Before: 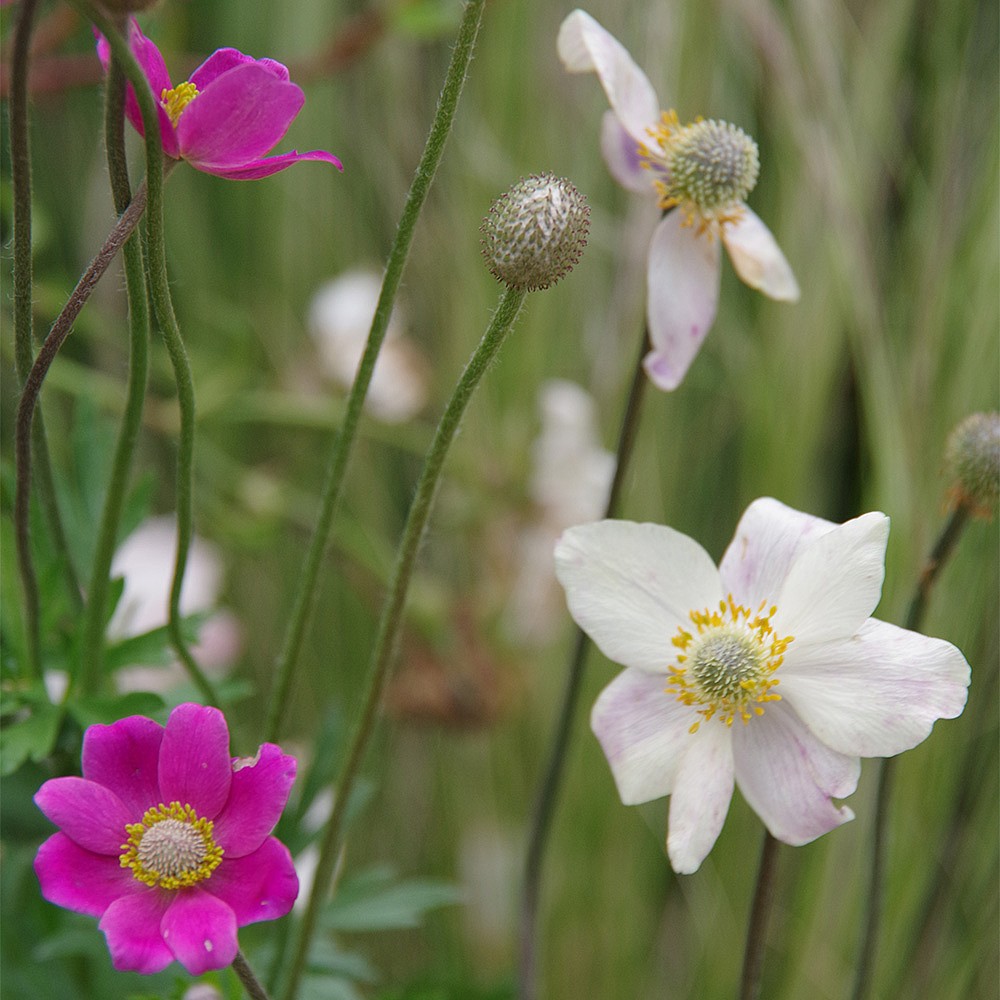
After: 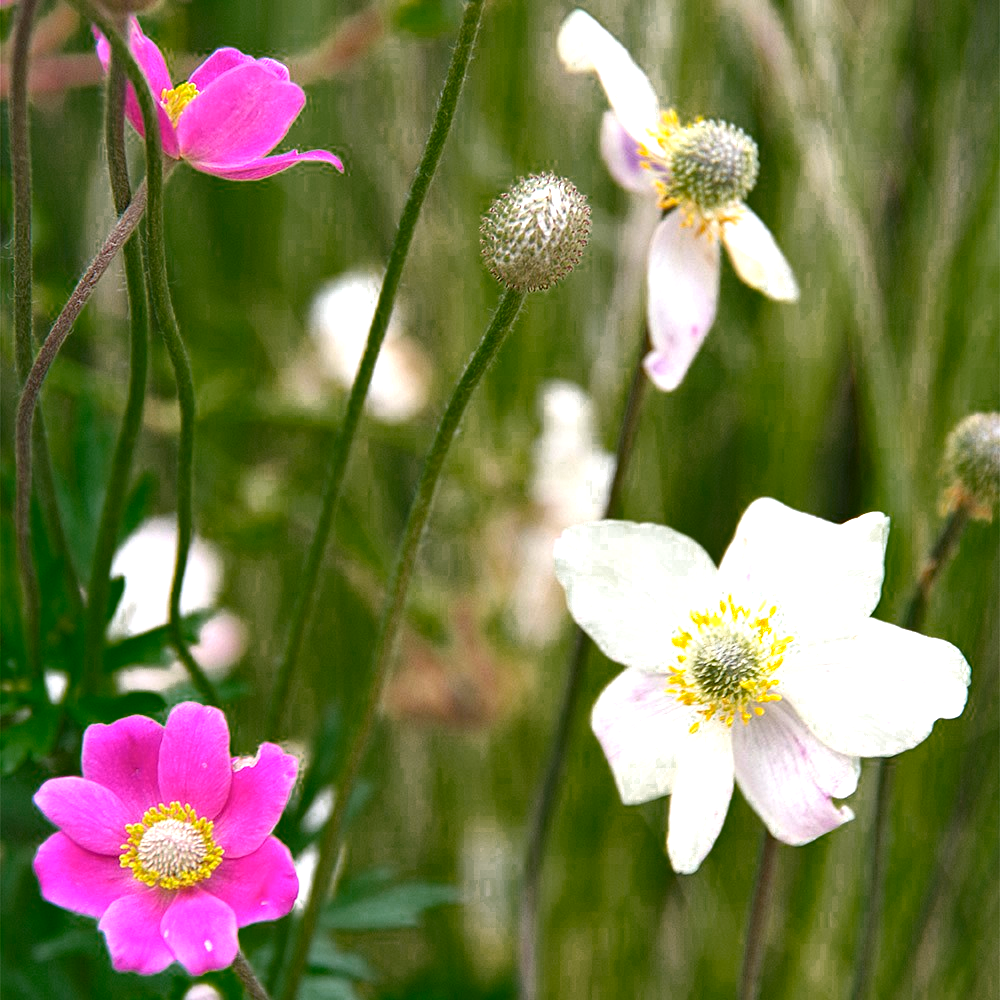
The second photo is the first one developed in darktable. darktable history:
exposure: exposure 1.16 EV, compensate exposure bias true, compensate highlight preservation false
color zones: curves: ch0 [(0.25, 0.5) (0.347, 0.092) (0.75, 0.5)]; ch1 [(0.25, 0.5) (0.33, 0.51) (0.75, 0.5)]
shadows and highlights: shadows 49, highlights -41, soften with gaussian
haze removal: compatibility mode true, adaptive false
